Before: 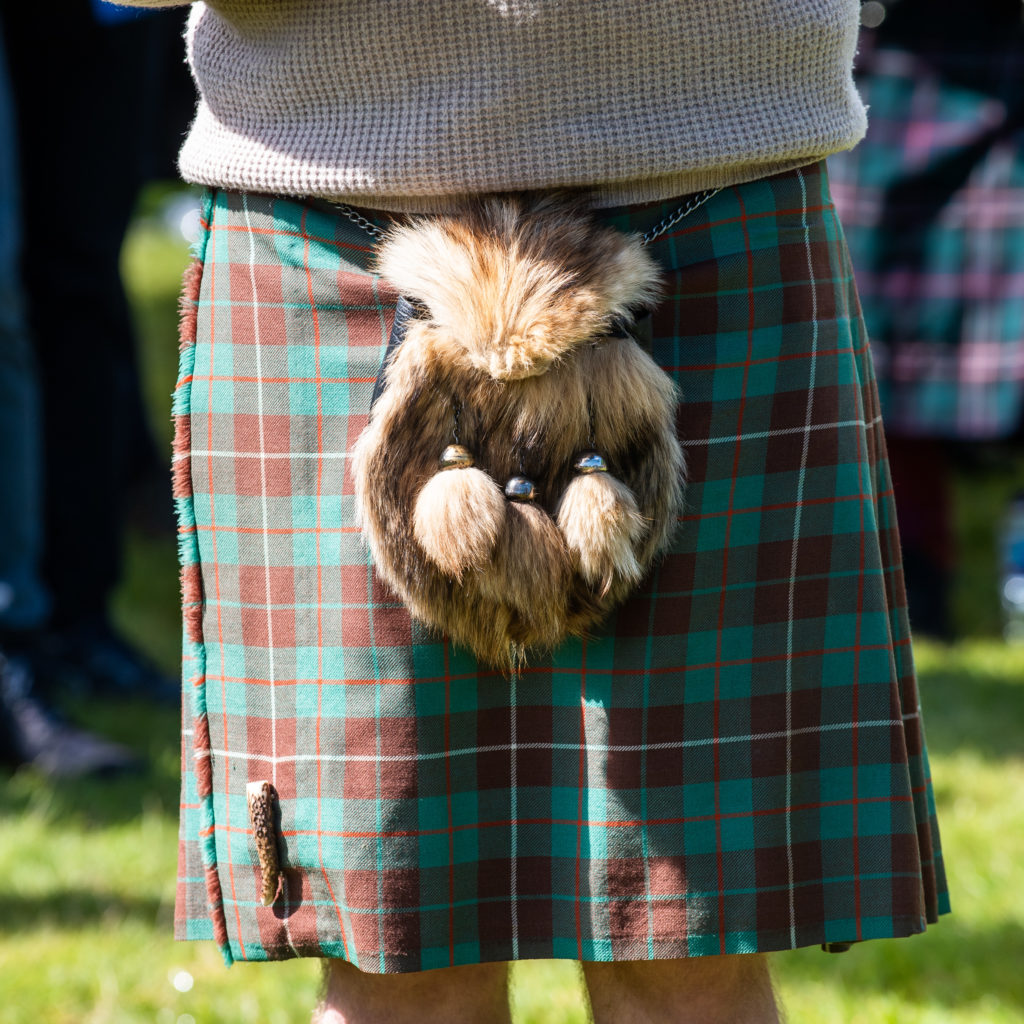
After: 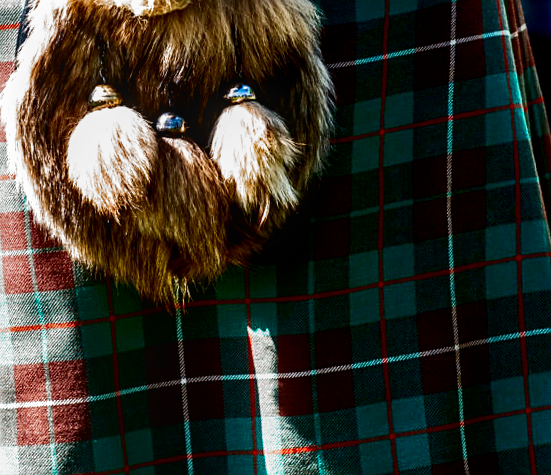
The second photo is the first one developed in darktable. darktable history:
rotate and perspective: rotation -4.25°, automatic cropping off
exposure: exposure 0.127 EV, compensate highlight preservation false
contrast brightness saturation: contrast 0.13, brightness -0.24, saturation 0.14
filmic rgb: black relative exposure -8.2 EV, white relative exposure 2.2 EV, threshold 3 EV, hardness 7.11, latitude 75%, contrast 1.325, highlights saturation mix -2%, shadows ↔ highlights balance 30%, preserve chrominance no, color science v5 (2021), contrast in shadows safe, contrast in highlights safe, enable highlight reconstruction true
sharpen: on, module defaults
shadows and highlights: radius 118.69, shadows 42.21, highlights -61.56, soften with gaussian
local contrast: on, module defaults
crop: left 35.03%, top 36.625%, right 14.663%, bottom 20.057%
